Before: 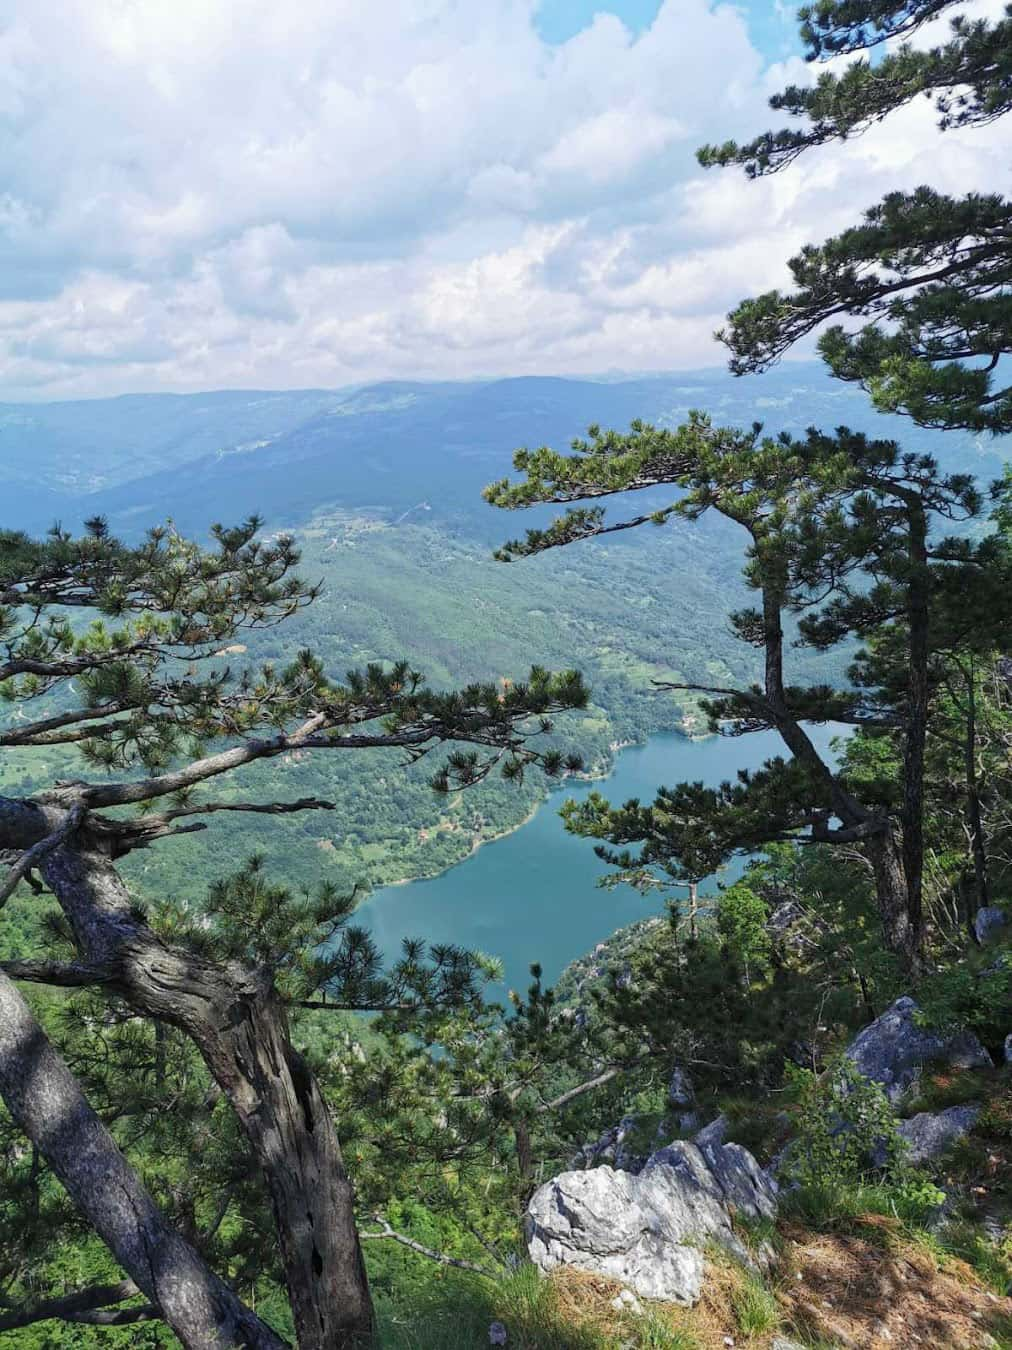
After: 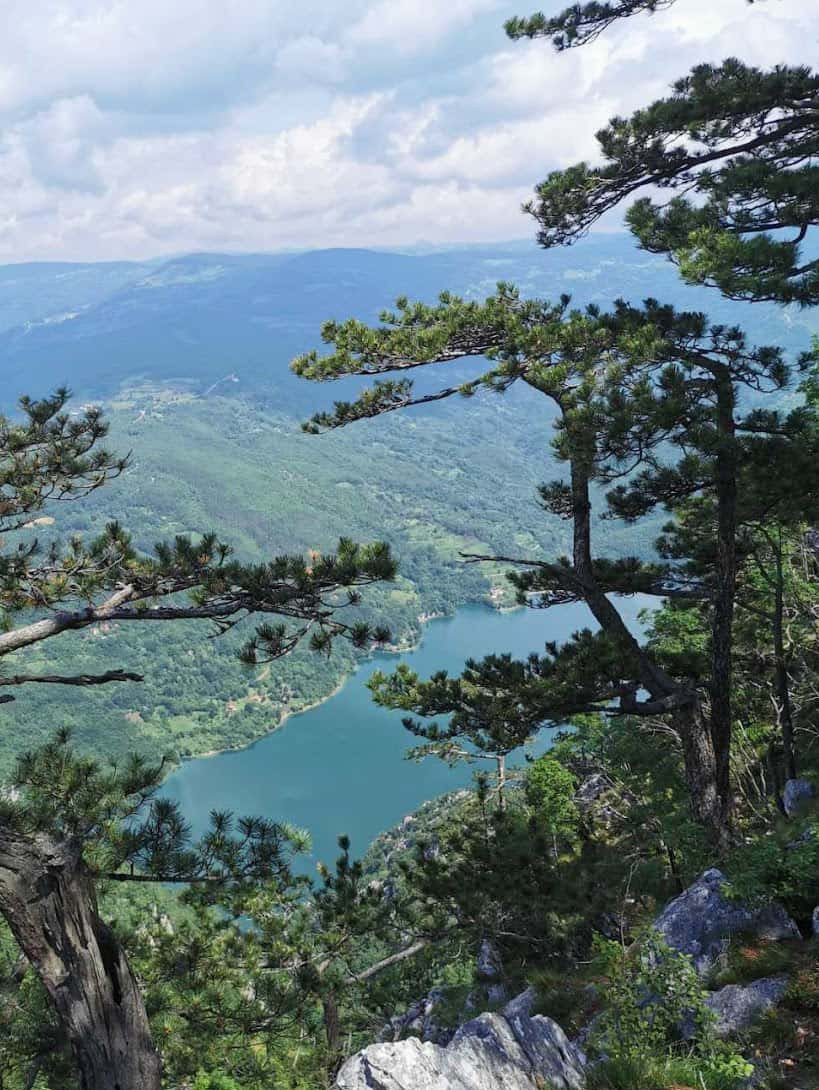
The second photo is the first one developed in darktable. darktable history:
crop: left 19.019%, top 9.515%, right 0%, bottom 9.741%
